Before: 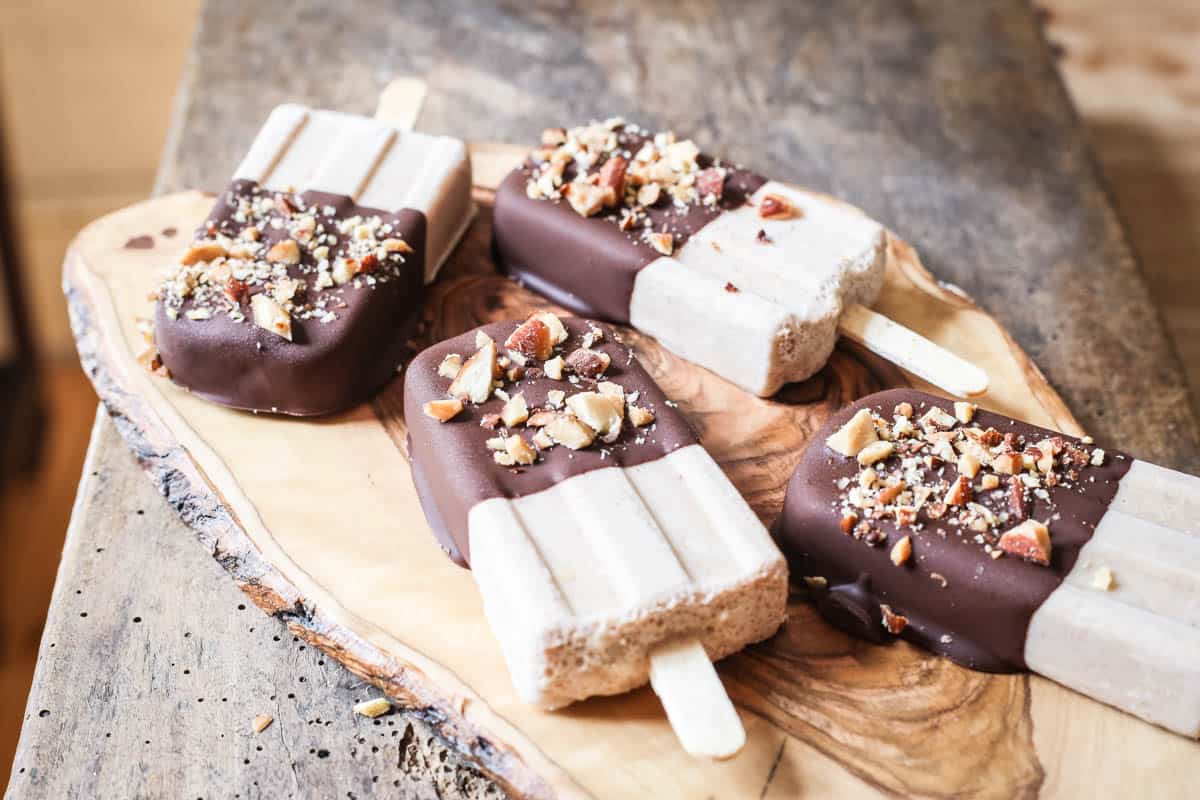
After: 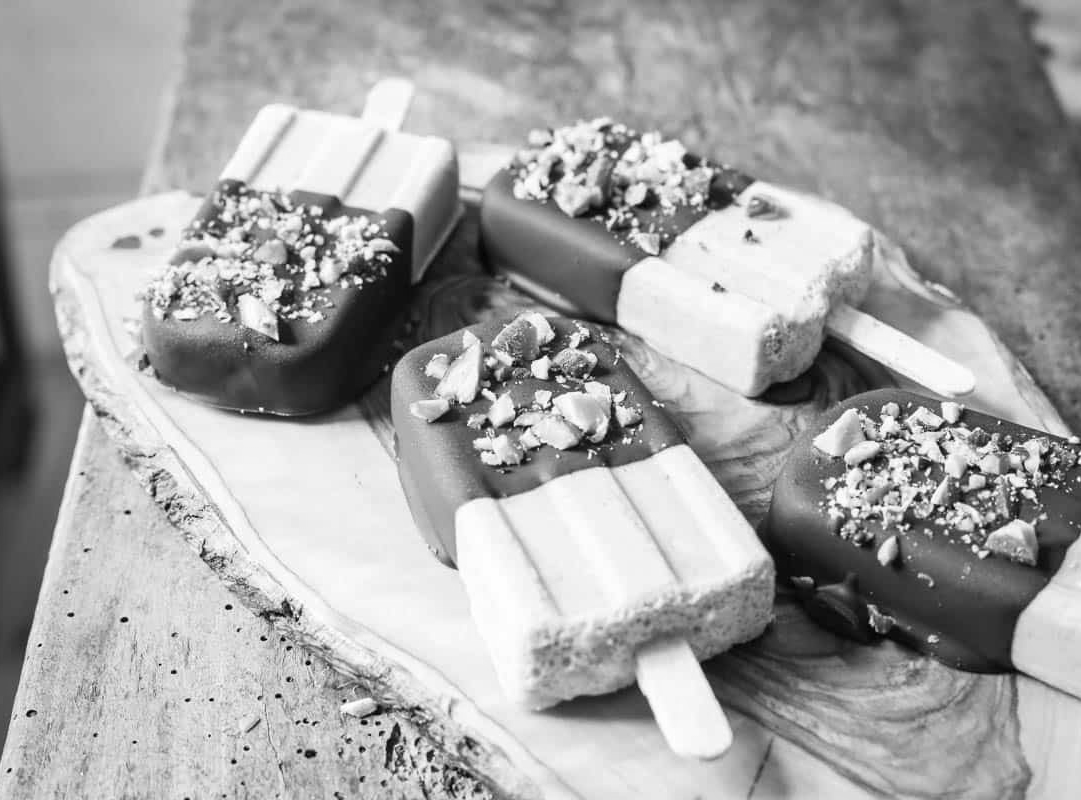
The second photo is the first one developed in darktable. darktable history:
crop and rotate: left 1.088%, right 8.807%
monochrome: a -4.13, b 5.16, size 1
white balance: red 1.009, blue 1.027
